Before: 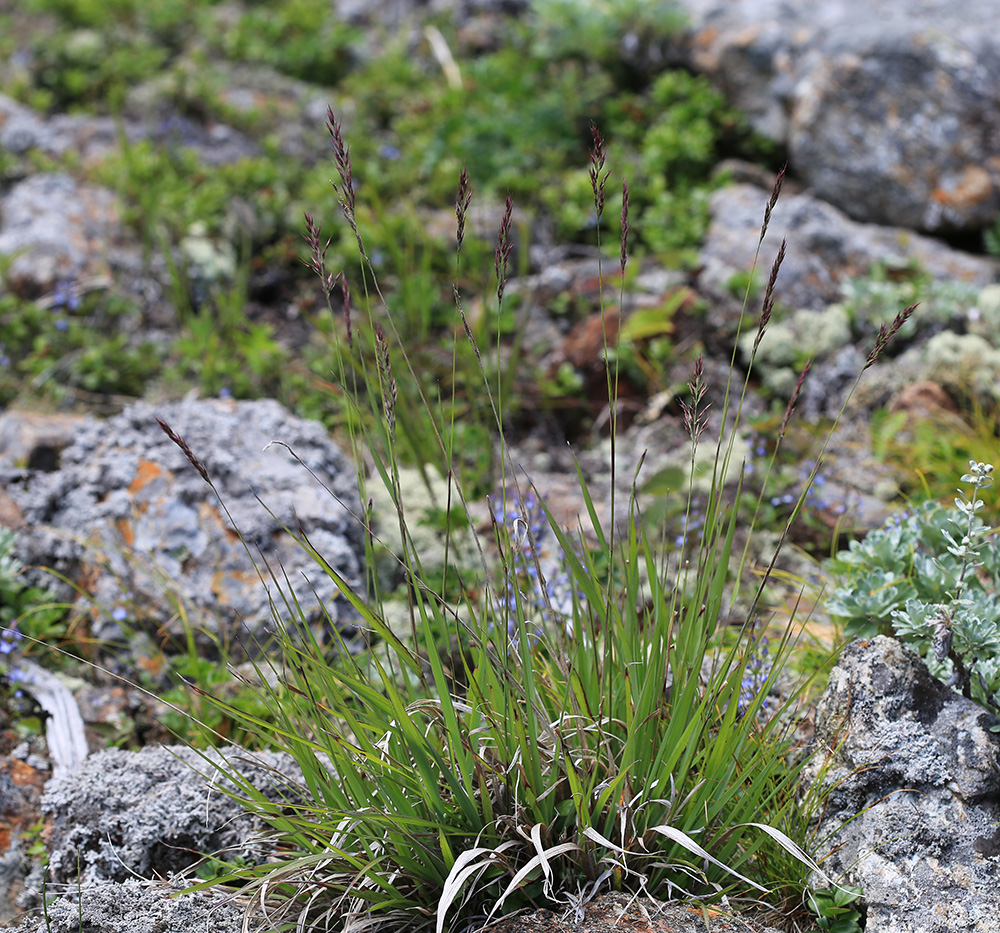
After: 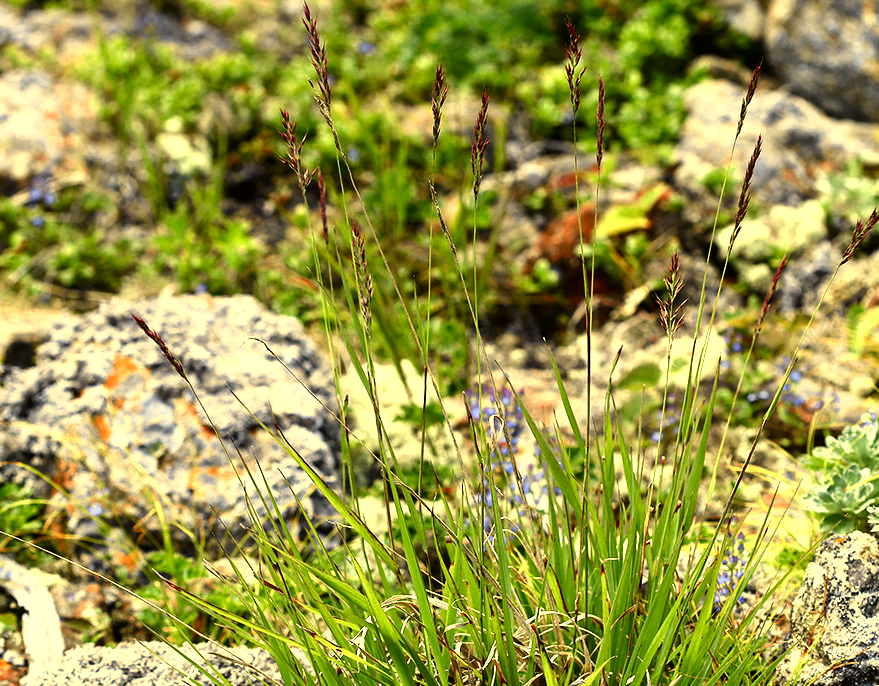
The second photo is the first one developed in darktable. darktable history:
white balance: red 1.08, blue 0.791
tone curve: curves: ch0 [(0, 0.006) (0.046, 0.011) (0.13, 0.062) (0.338, 0.327) (0.494, 0.55) (0.728, 0.835) (1, 1)]; ch1 [(0, 0) (0.346, 0.324) (0.45, 0.431) (0.5, 0.5) (0.522, 0.517) (0.55, 0.57) (1, 1)]; ch2 [(0, 0) (0.453, 0.418) (0.5, 0.5) (0.526, 0.524) (0.554, 0.598) (0.622, 0.679) (0.707, 0.761) (1, 1)], color space Lab, independent channels, preserve colors none
crop and rotate: left 2.425%, top 11.305%, right 9.6%, bottom 15.08%
color zones: curves: ch0 [(0.004, 0.305) (0.261, 0.623) (0.389, 0.399) (0.708, 0.571) (0.947, 0.34)]; ch1 [(0.025, 0.645) (0.229, 0.584) (0.326, 0.551) (0.484, 0.262) (0.757, 0.643)]
